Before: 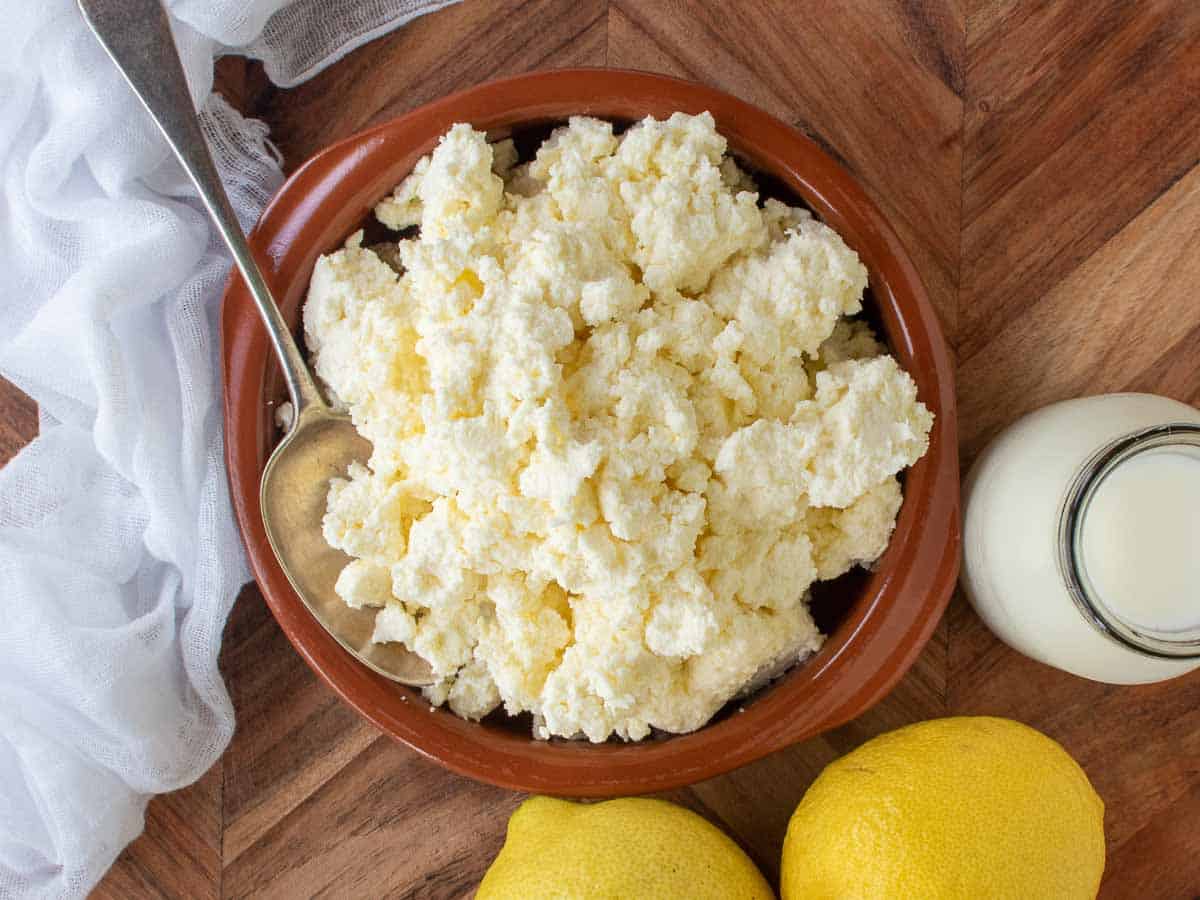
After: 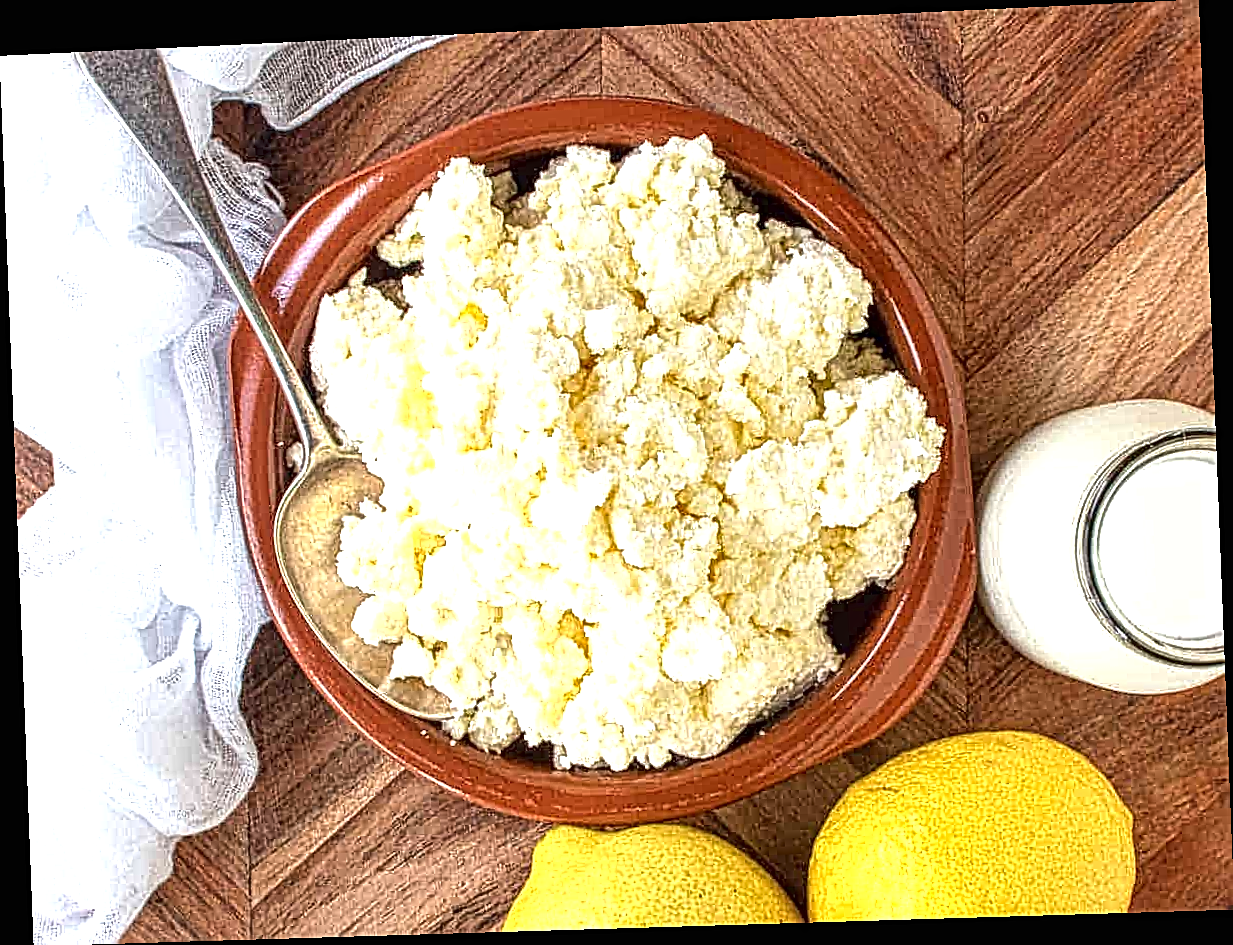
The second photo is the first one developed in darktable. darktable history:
exposure: black level correction 0, exposure 0.9 EV, compensate exposure bias true, compensate highlight preservation false
rotate and perspective: rotation -2.22°, lens shift (horizontal) -0.022, automatic cropping off
sharpen: on, module defaults
local contrast: mode bilateral grid, contrast 20, coarseness 3, detail 300%, midtone range 0.2
